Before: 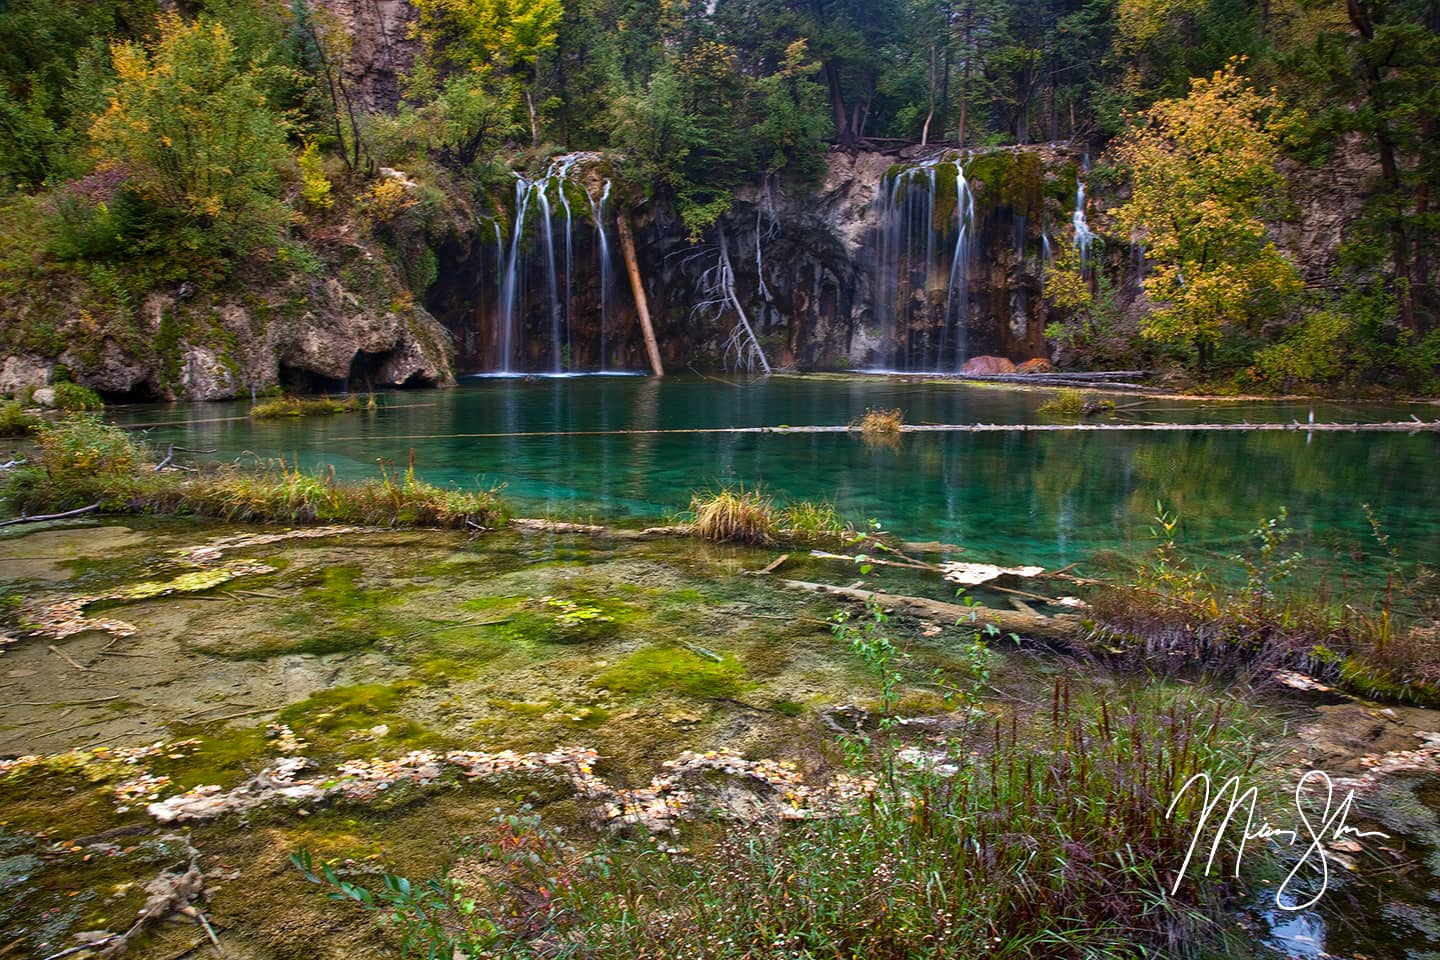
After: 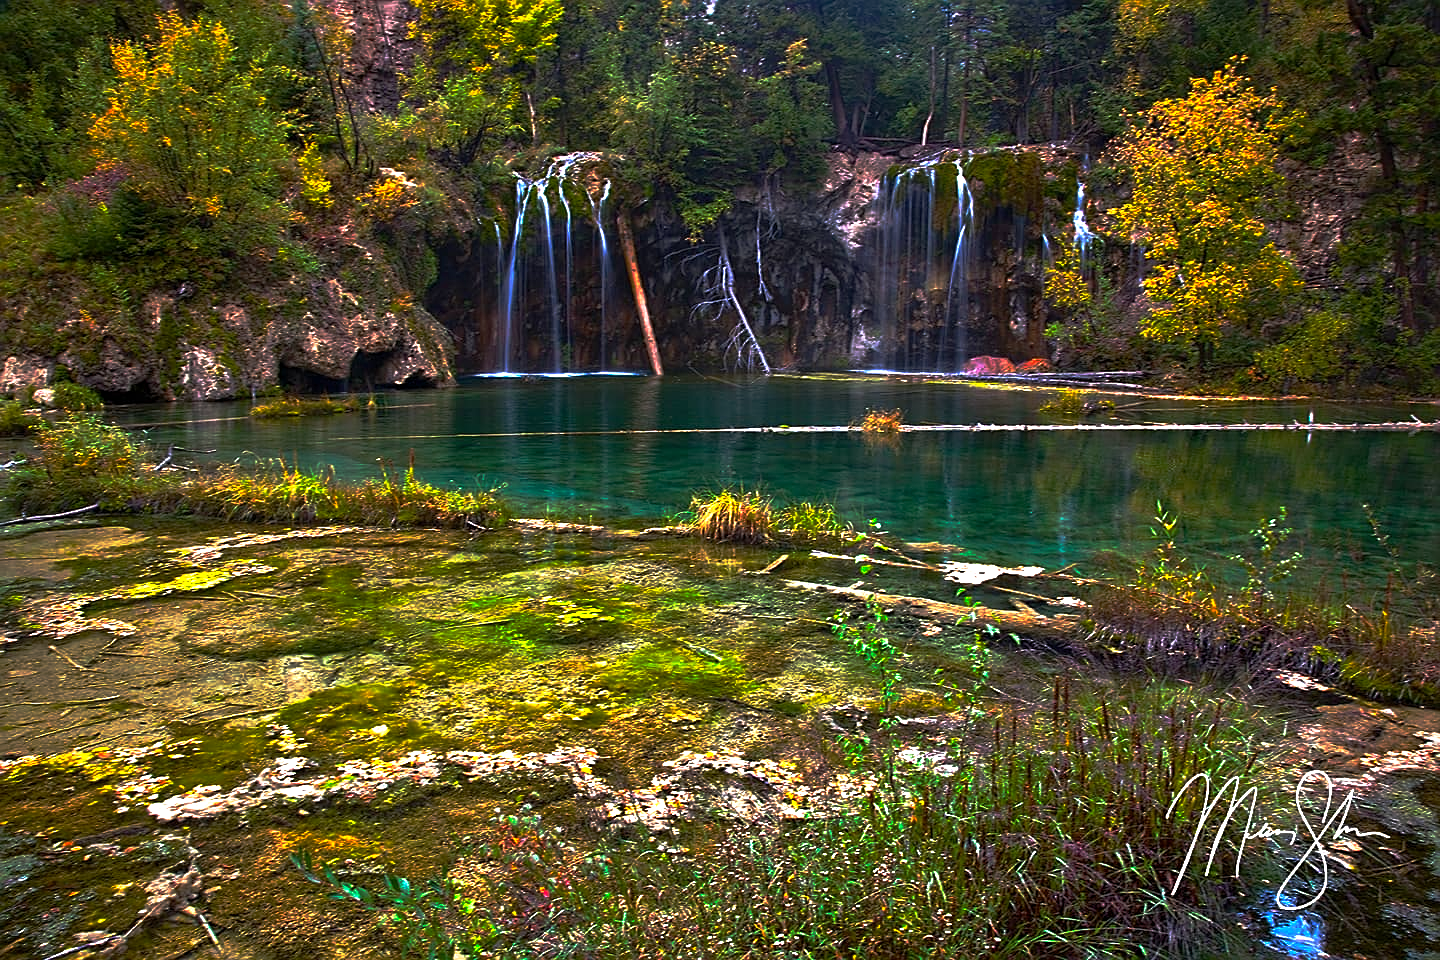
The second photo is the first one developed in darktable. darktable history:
exposure: exposure 0.95 EV, compensate highlight preservation false
base curve: curves: ch0 [(0, 0) (0.564, 0.291) (0.802, 0.731) (1, 1)], preserve colors none
color balance rgb: perceptual saturation grading › global saturation 19.678%, perceptual brilliance grading › global brilliance 1.376%, perceptual brilliance grading › highlights -3.886%
sharpen: on, module defaults
